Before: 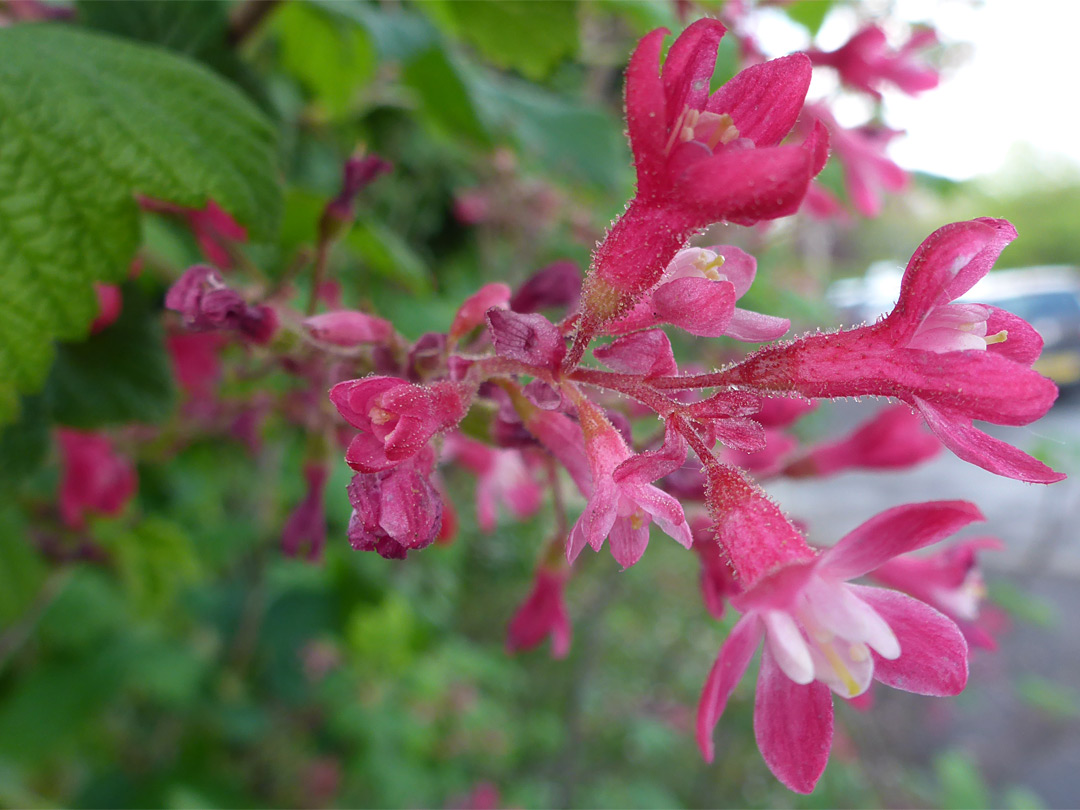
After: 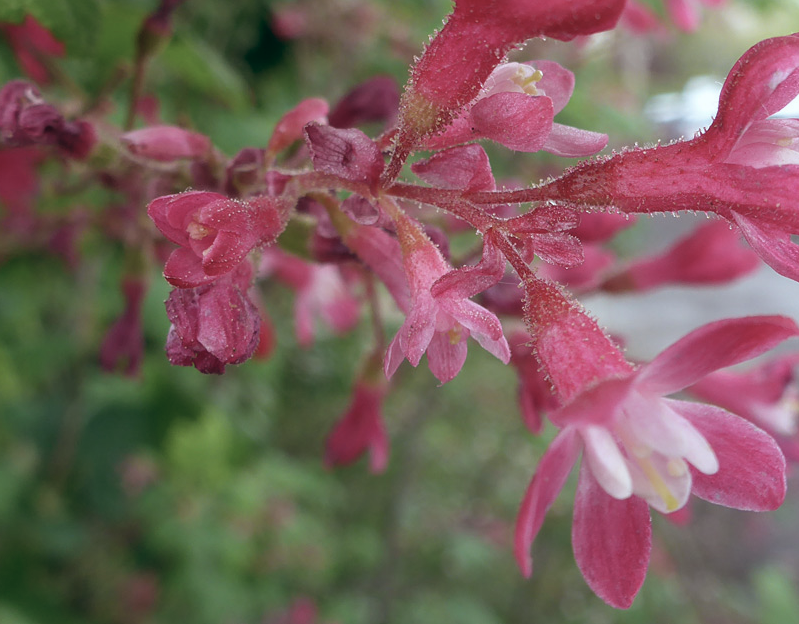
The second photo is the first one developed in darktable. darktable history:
crop: left 16.871%, top 22.857%, right 9.116%
color balance: lift [1, 0.994, 1.002, 1.006], gamma [0.957, 1.081, 1.016, 0.919], gain [0.97, 0.972, 1.01, 1.028], input saturation 91.06%, output saturation 79.8%
